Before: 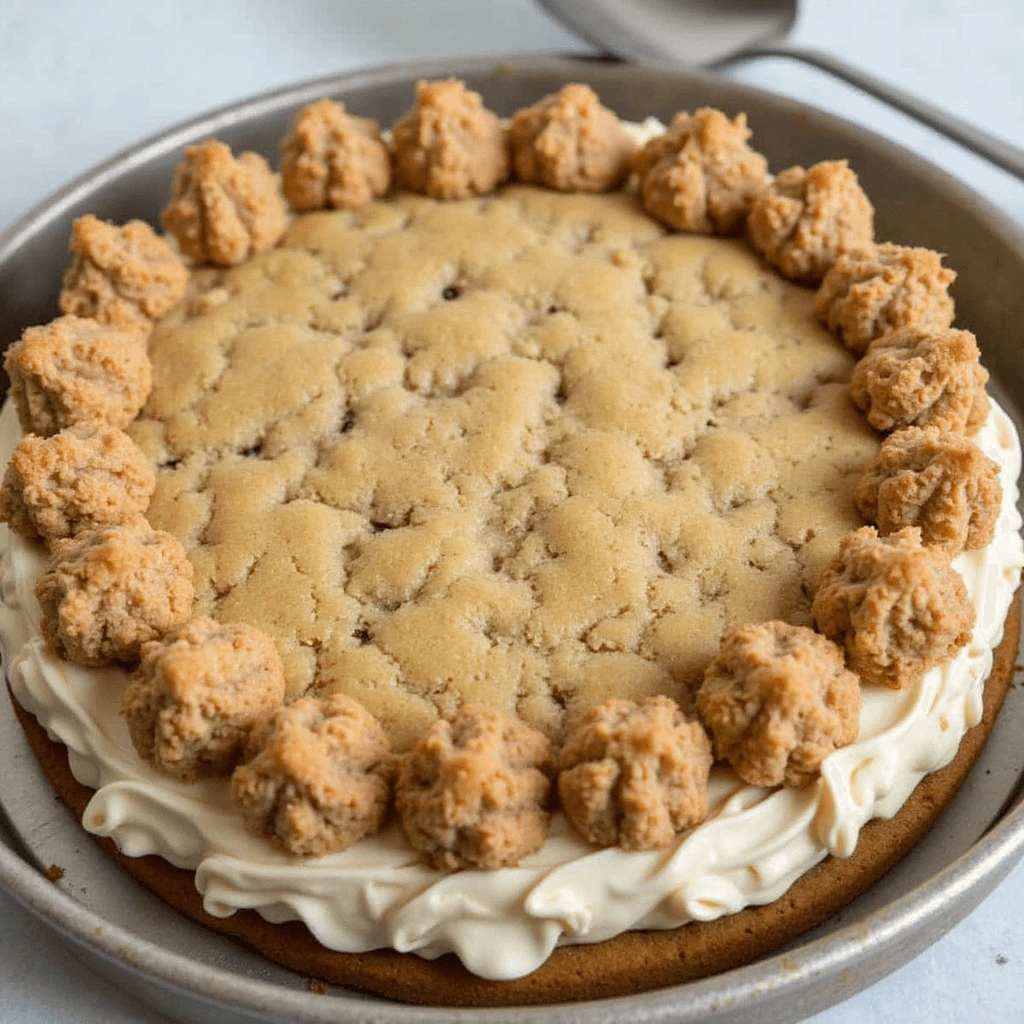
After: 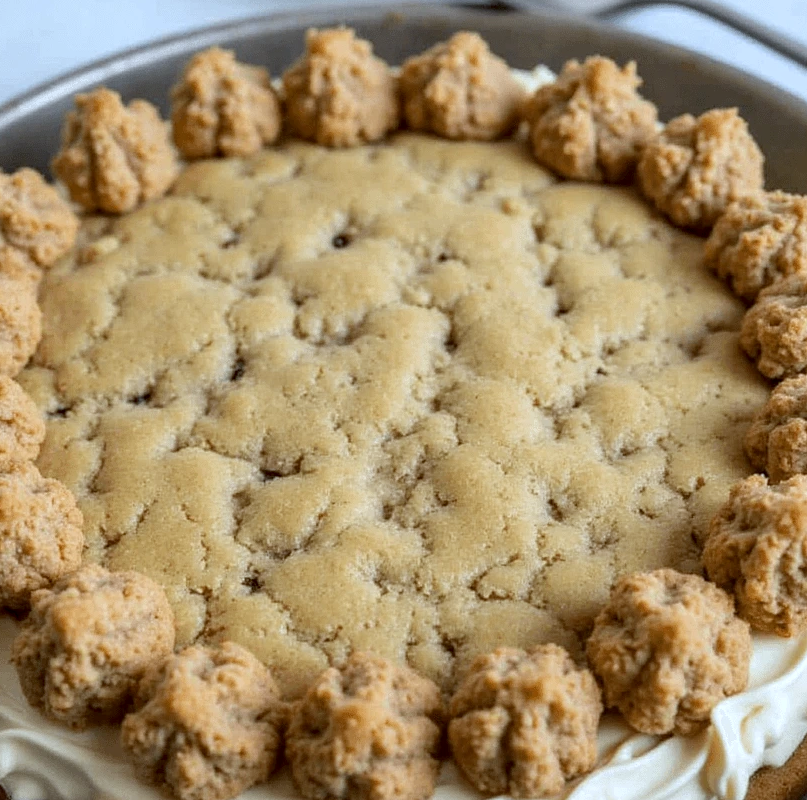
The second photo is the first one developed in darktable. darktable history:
white balance: red 0.924, blue 1.095
local contrast: on, module defaults
crop and rotate: left 10.77%, top 5.1%, right 10.41%, bottom 16.76%
